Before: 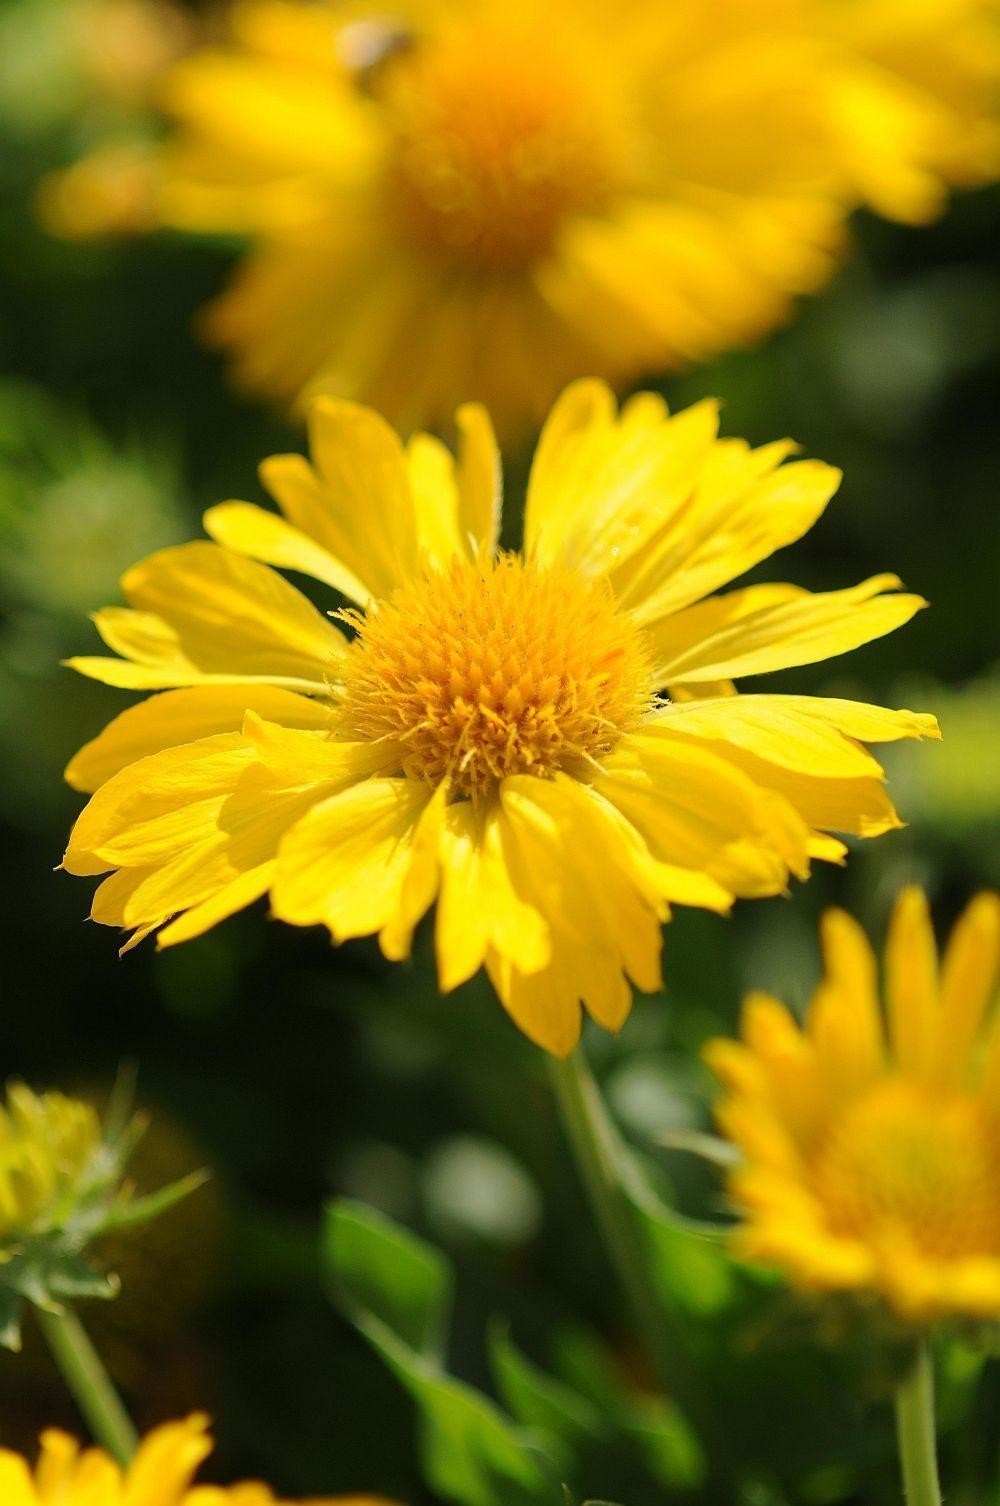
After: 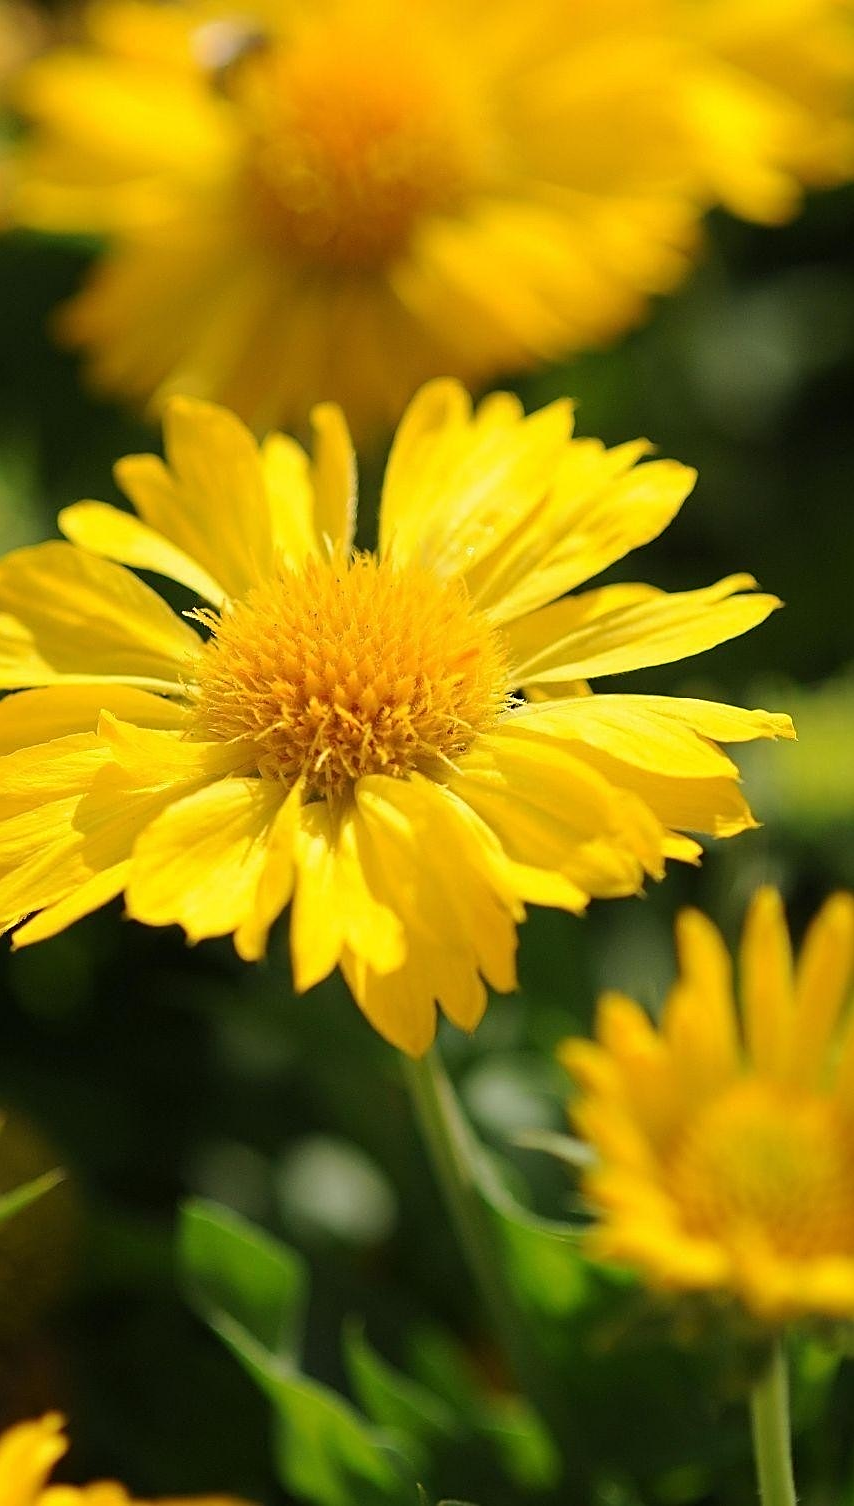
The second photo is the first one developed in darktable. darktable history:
crop and rotate: left 14.584%
sharpen: on, module defaults
